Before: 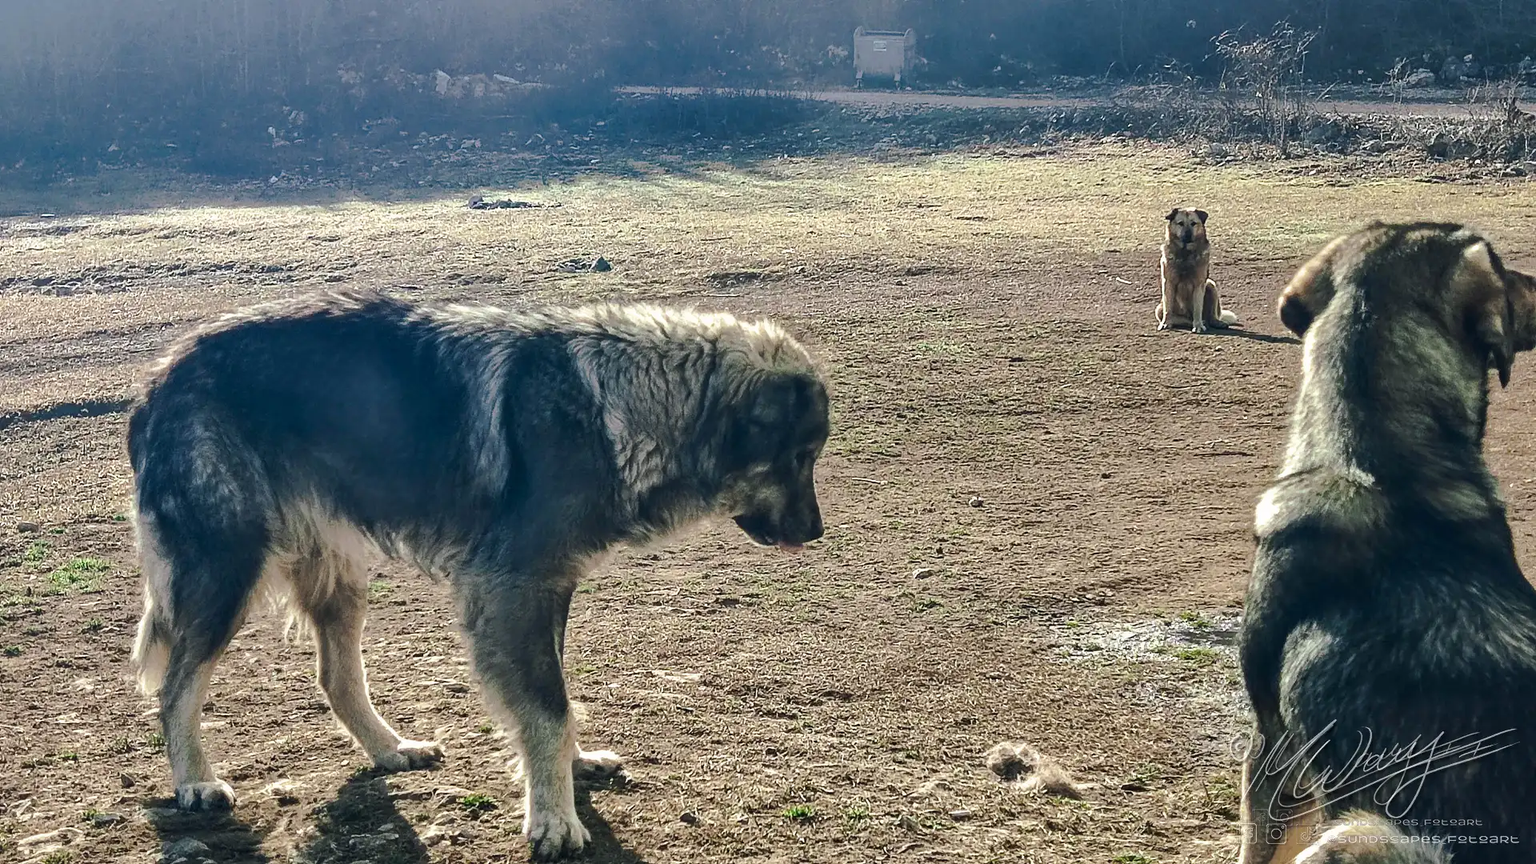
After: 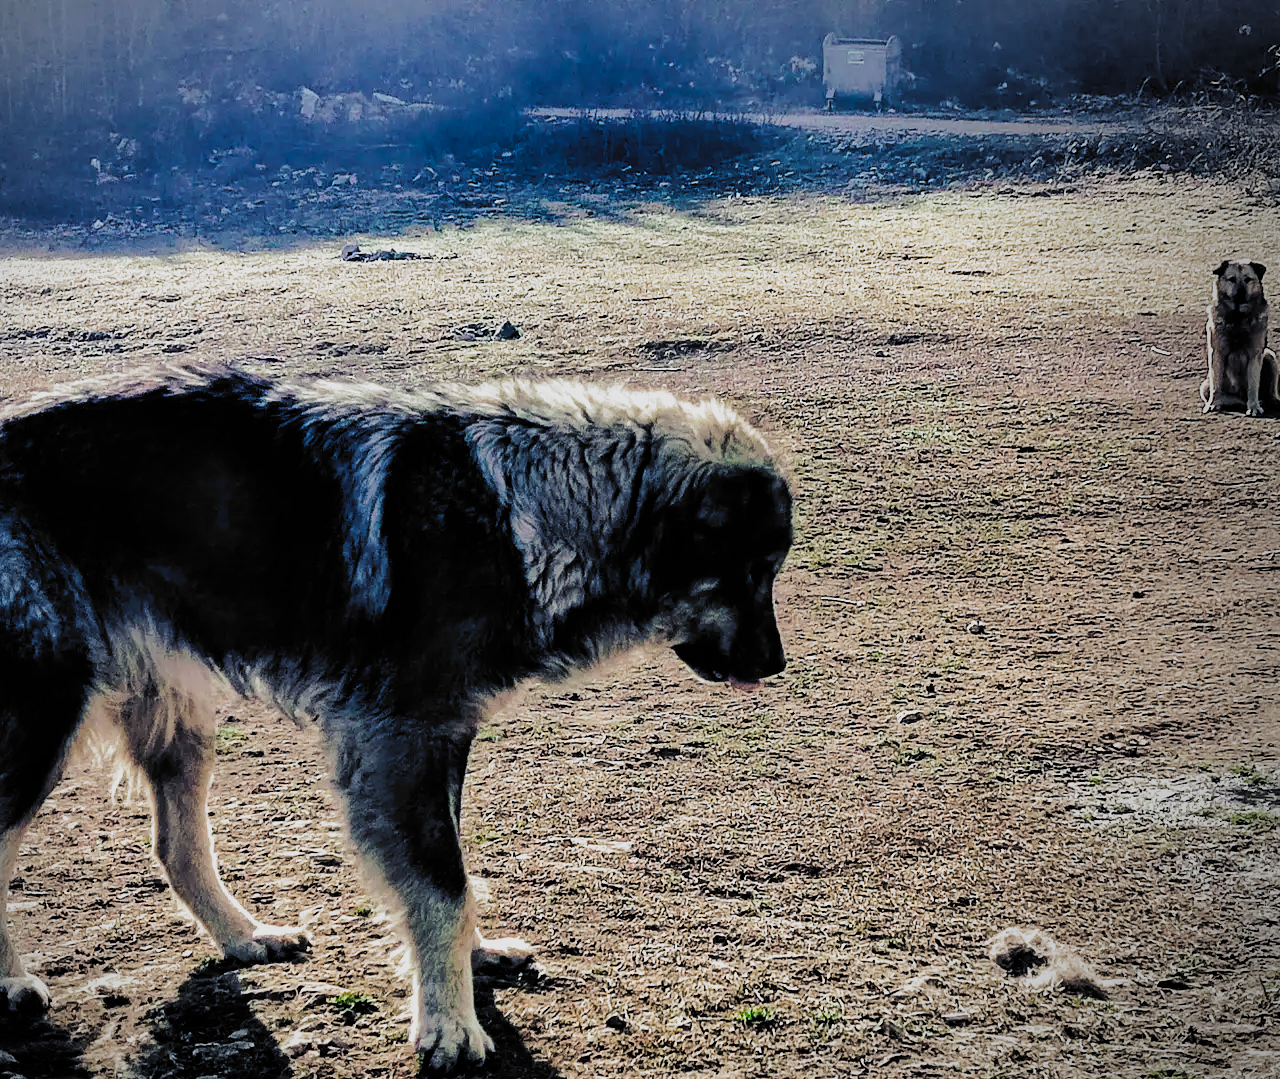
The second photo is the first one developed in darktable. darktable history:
crop and rotate: left 12.76%, right 20.526%
filmic rgb: black relative exposure -5.14 EV, white relative exposure 3.97 EV, hardness 2.89, contrast 1.298, highlights saturation mix -29.82%, add noise in highlights 0.001, preserve chrominance luminance Y, color science v3 (2019), use custom middle-gray values true, contrast in highlights soft
vignetting: center (-0.15, 0.017)
color balance rgb: shadows lift › luminance -29.04%, shadows lift › chroma 15.115%, shadows lift › hue 269.16°, perceptual saturation grading › global saturation 39.833%
